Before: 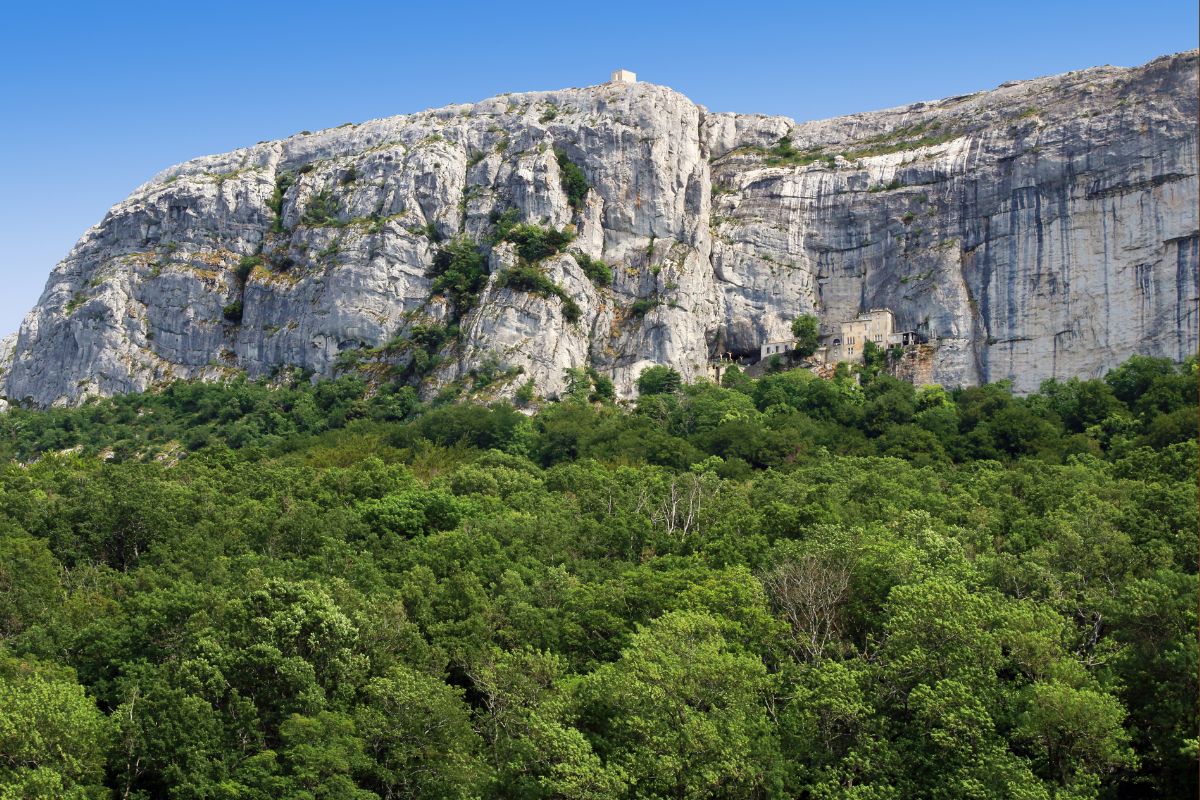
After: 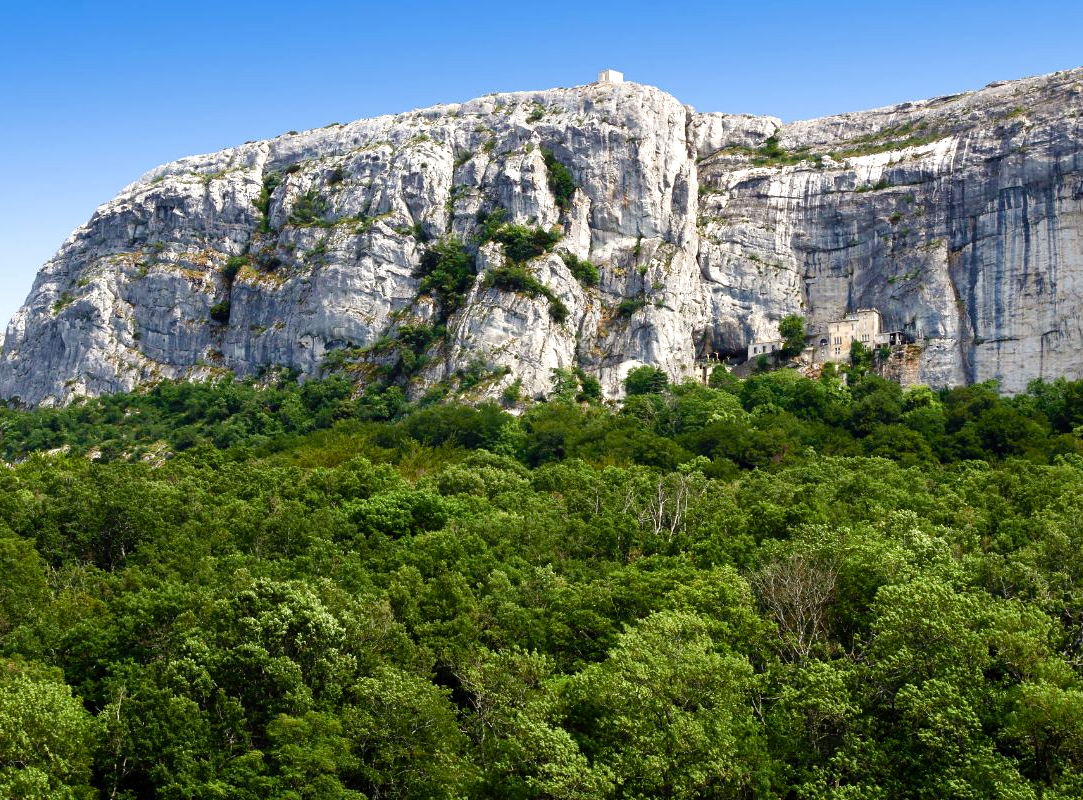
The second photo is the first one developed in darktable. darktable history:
color balance rgb: perceptual saturation grading › global saturation 20%, perceptual saturation grading › highlights -49.088%, perceptual saturation grading › shadows 25.863%, global vibrance 25.129%, contrast 20.112%
crop and rotate: left 1.109%, right 8.559%
